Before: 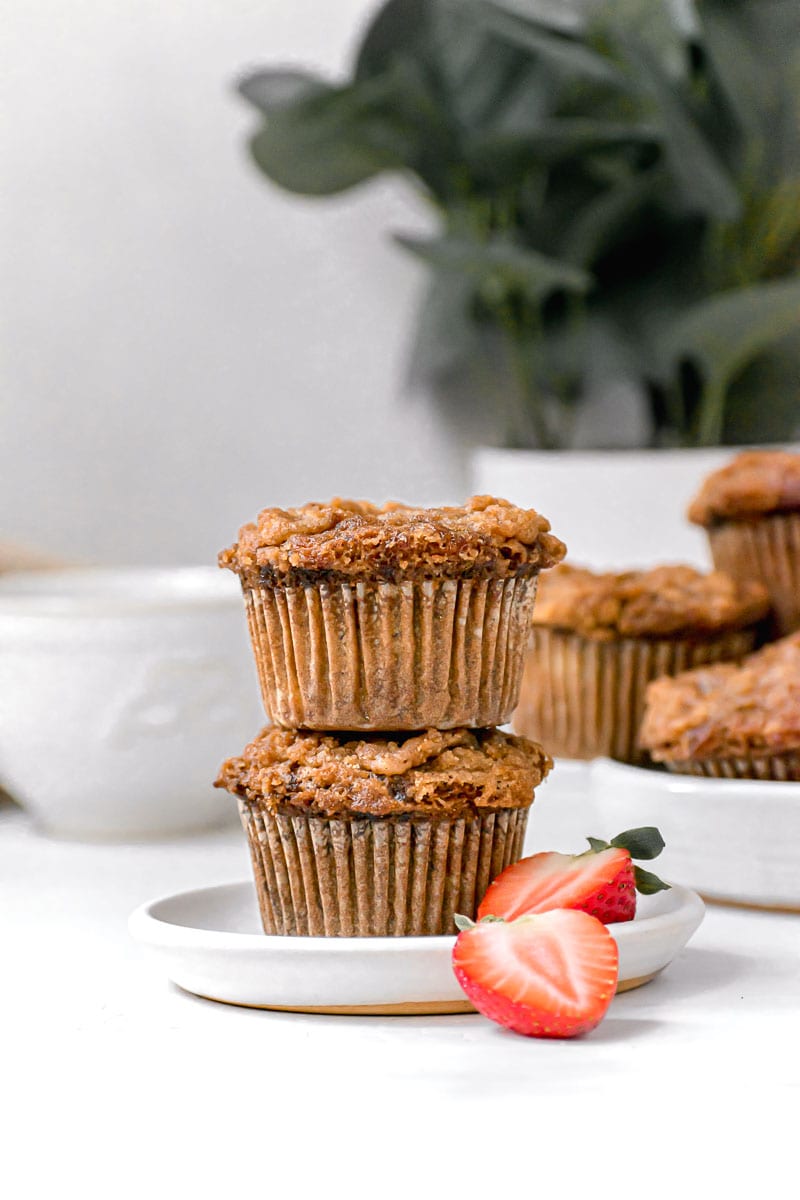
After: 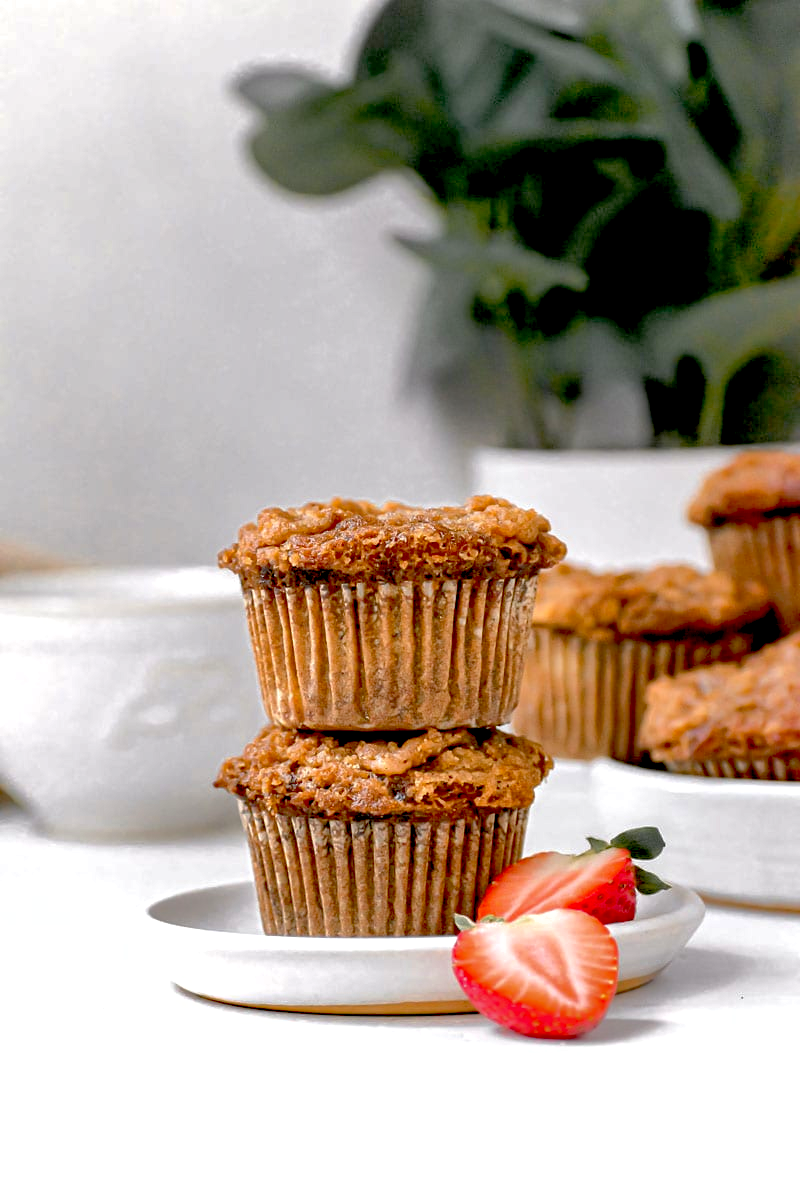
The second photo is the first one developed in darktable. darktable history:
exposure: black level correction 0.024, exposure 0.186 EV, compensate highlight preservation false
shadows and highlights: on, module defaults
